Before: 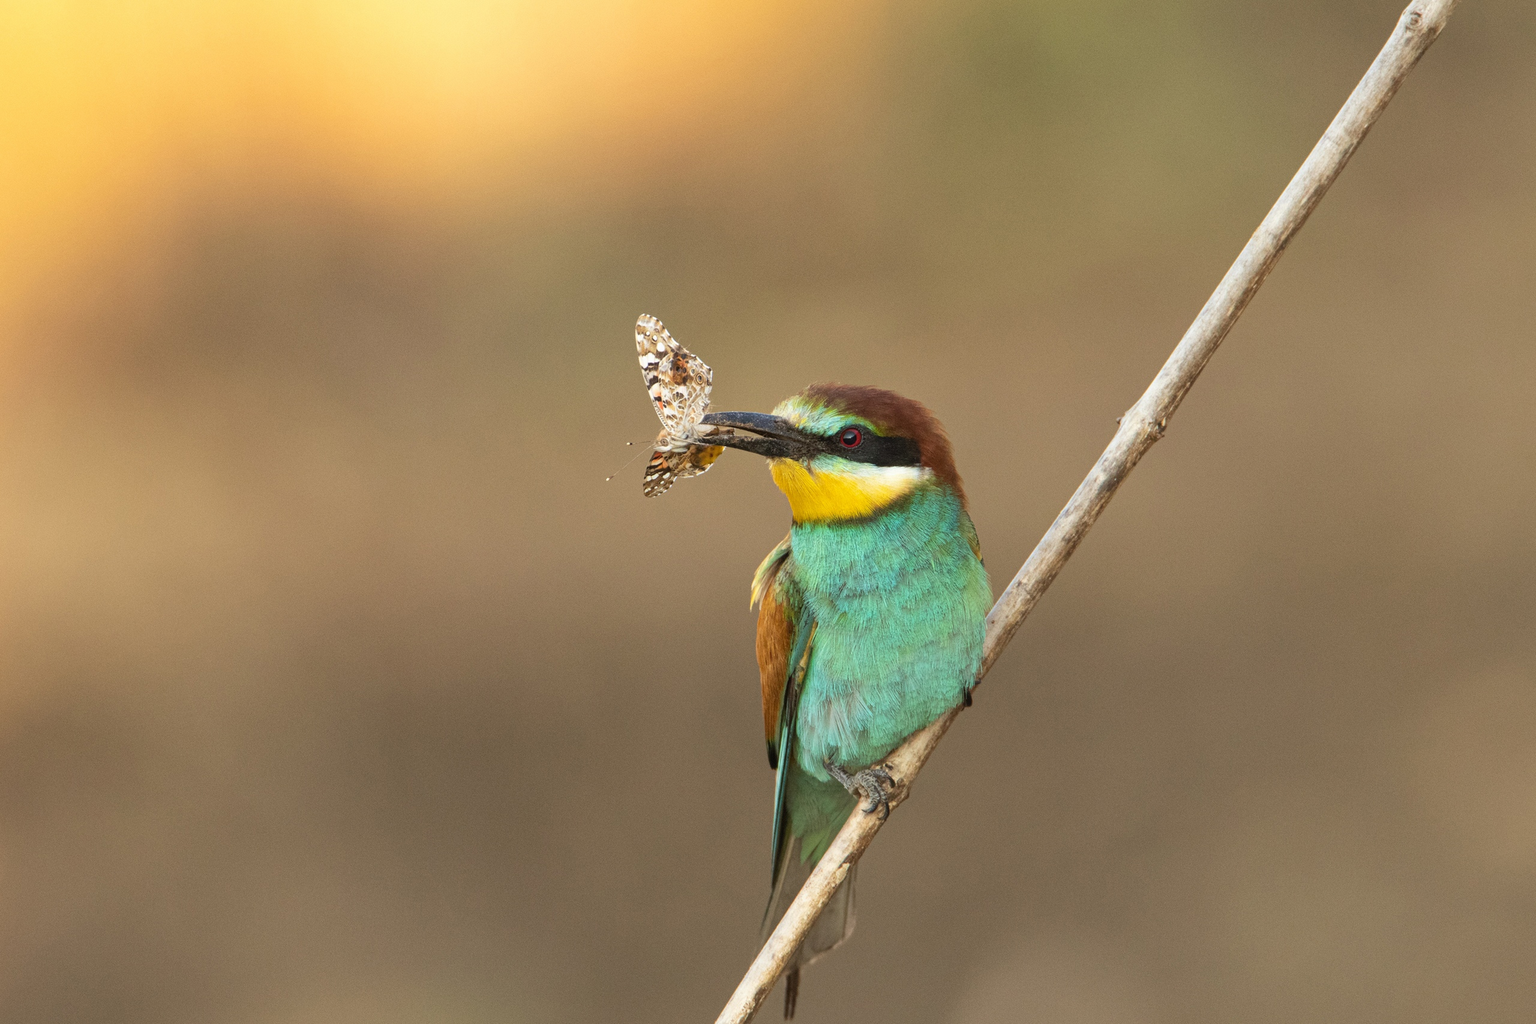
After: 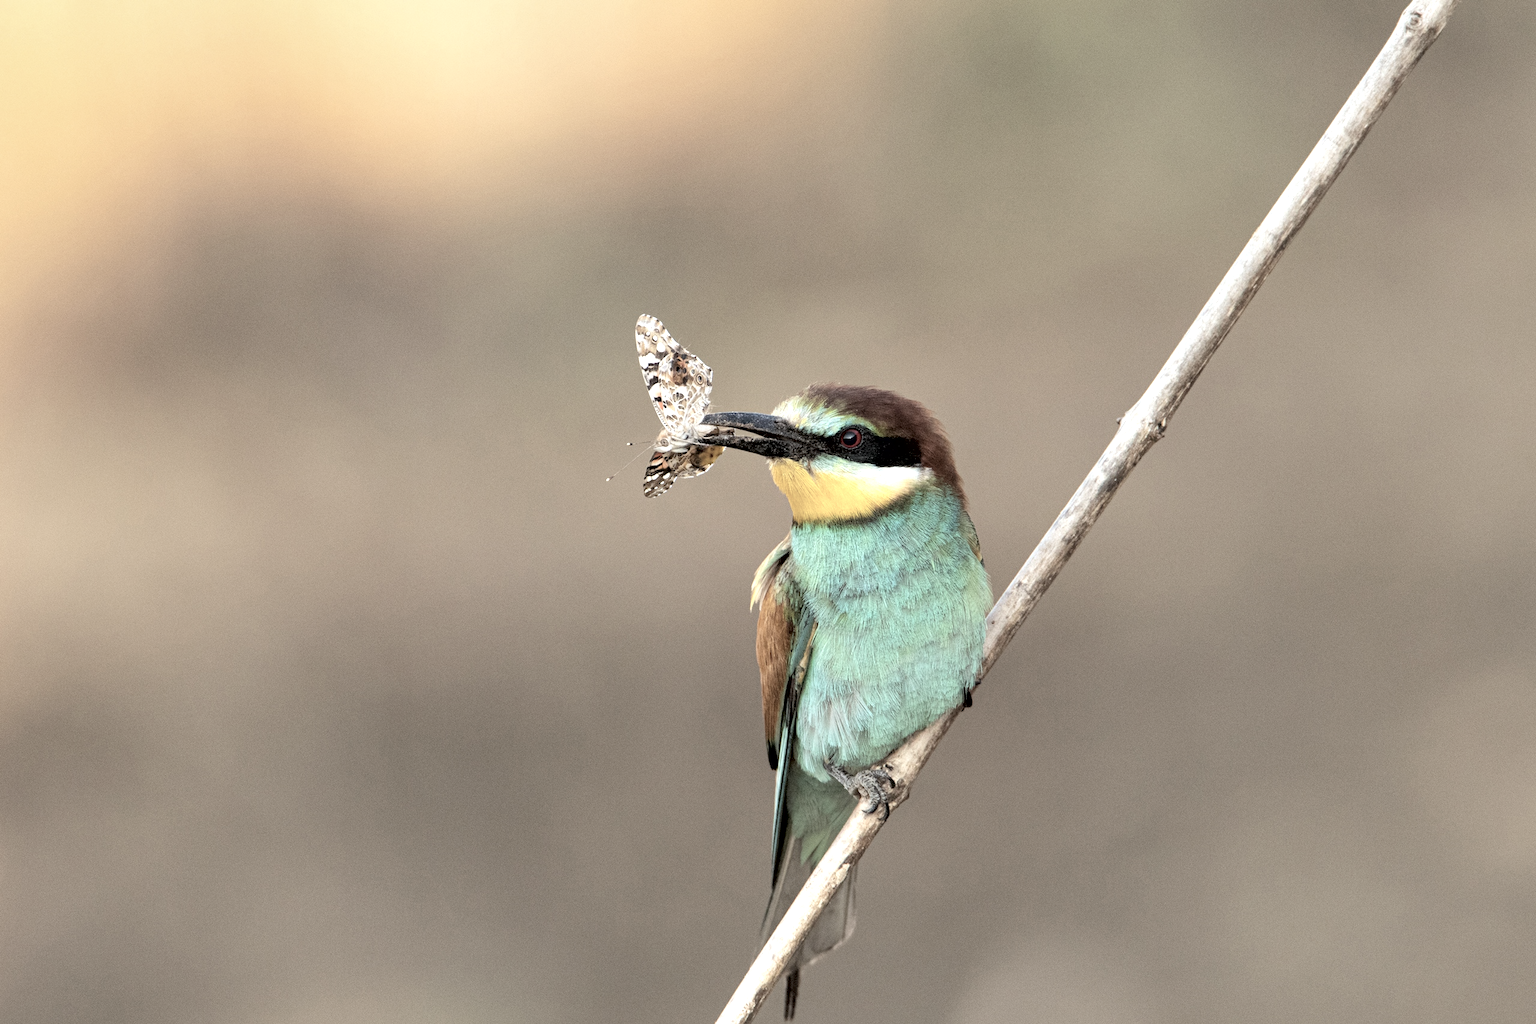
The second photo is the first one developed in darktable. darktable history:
contrast equalizer: y [[0.6 ×6], [0.55 ×6], [0 ×6], [0 ×6], [0 ×6]]
contrast brightness saturation: brightness 0.187, saturation -0.518
